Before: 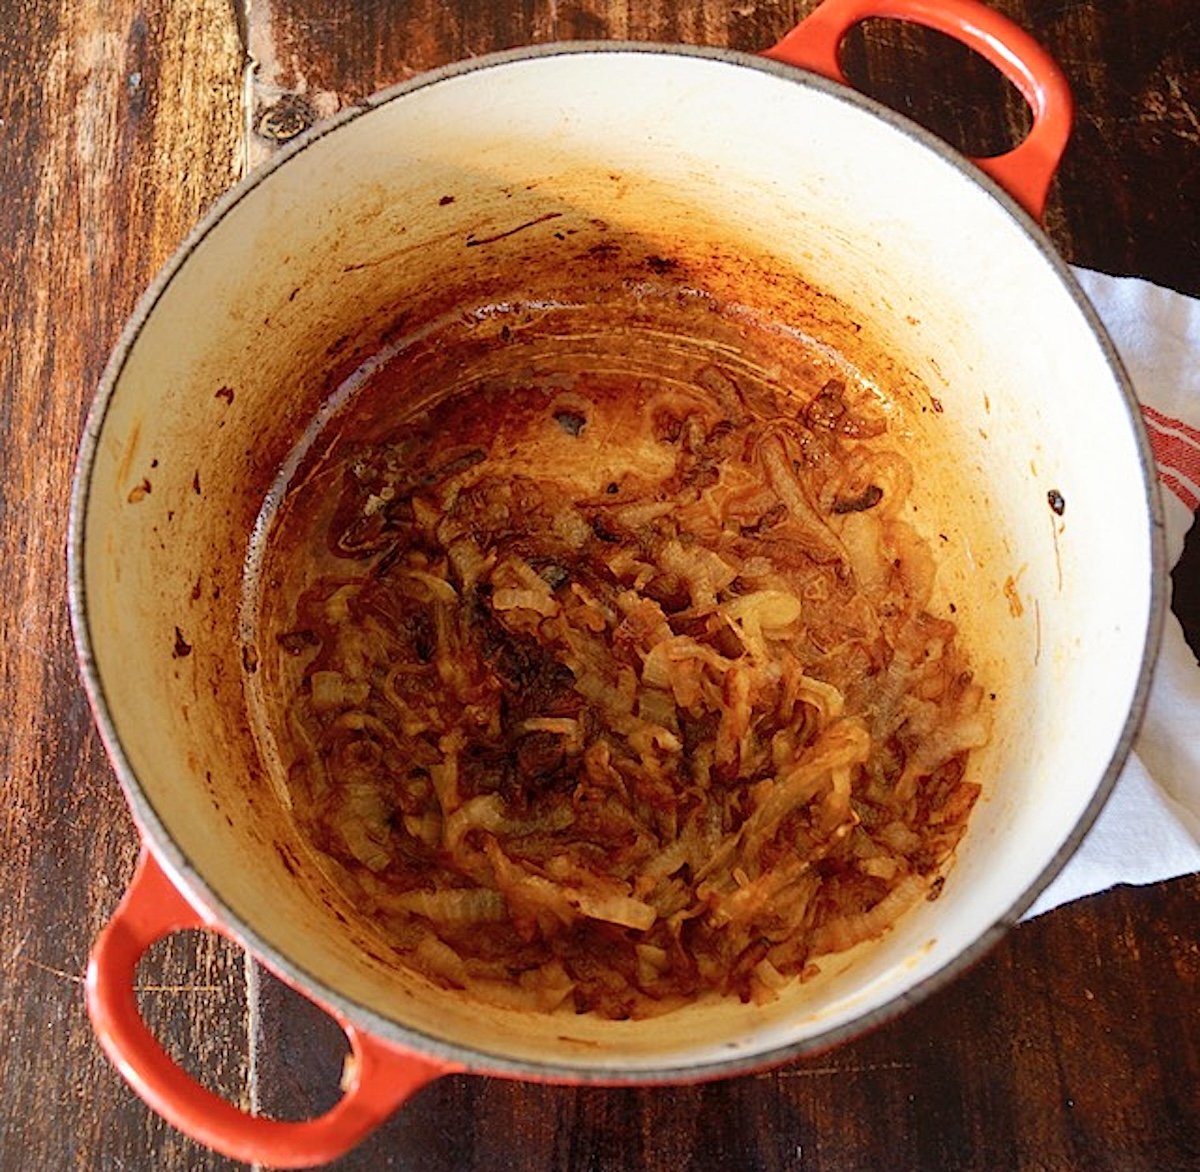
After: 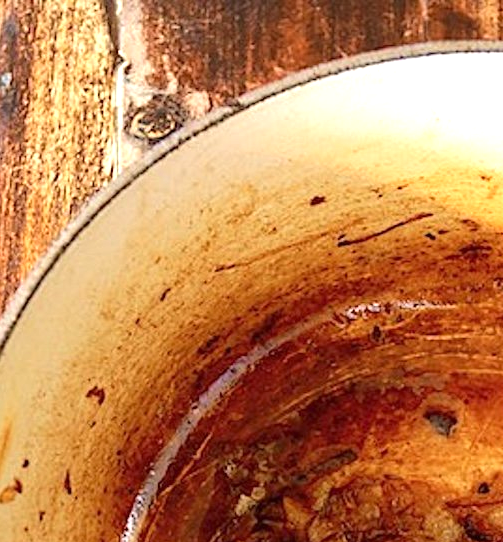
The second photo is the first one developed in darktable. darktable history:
exposure: exposure 0.661 EV, compensate highlight preservation false
crop and rotate: left 10.817%, top 0.062%, right 47.194%, bottom 53.626%
